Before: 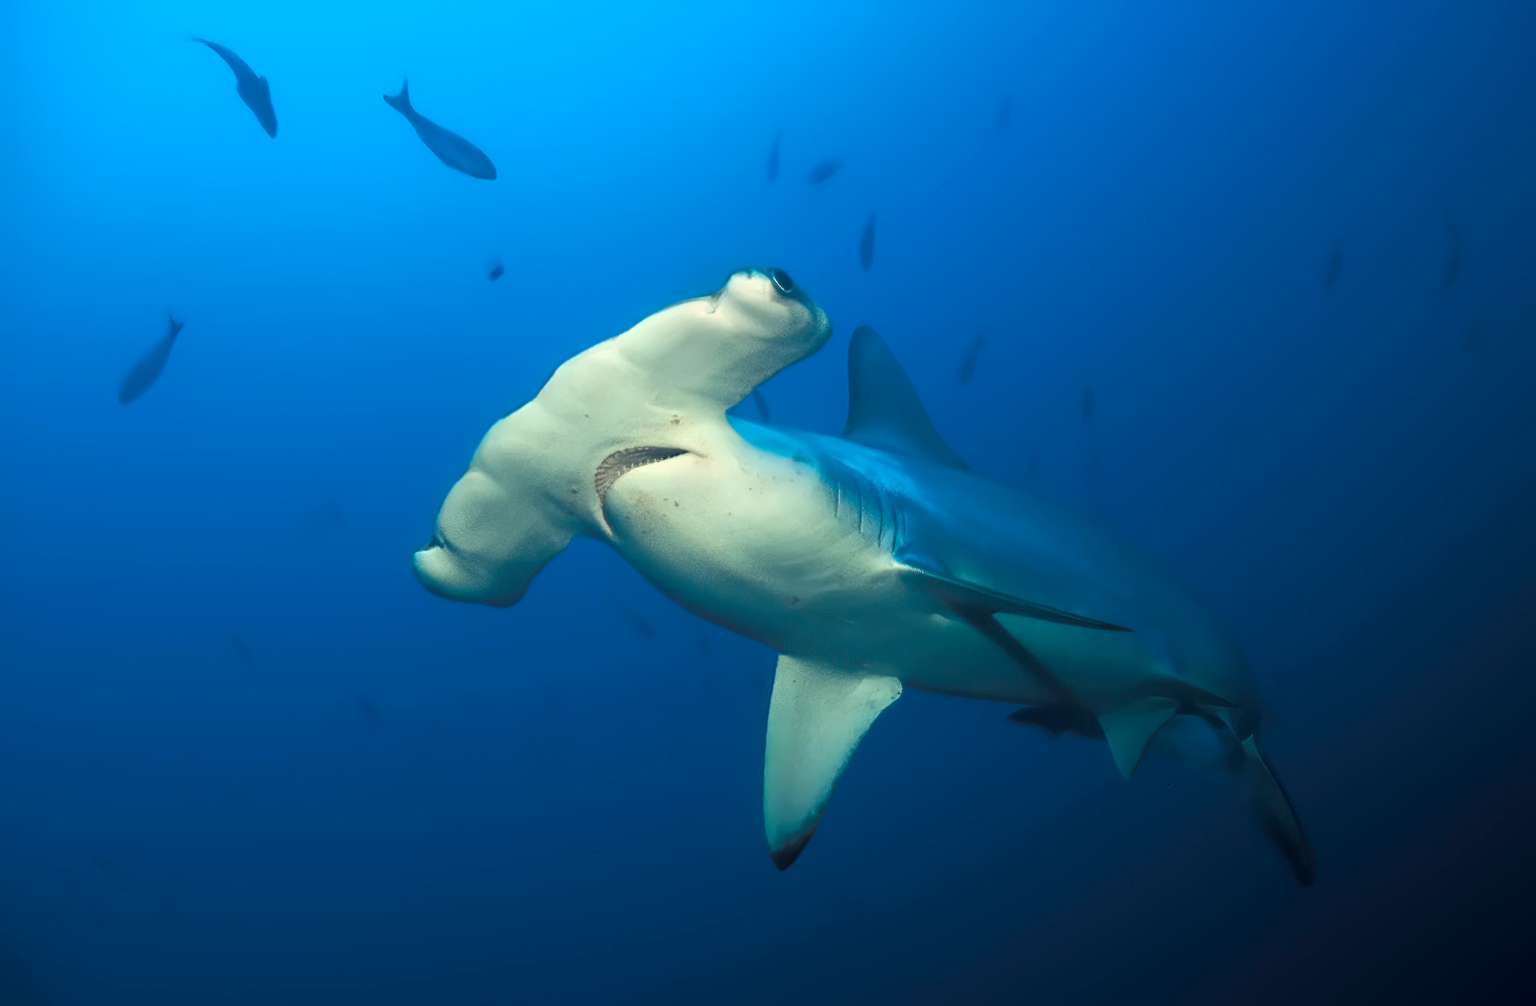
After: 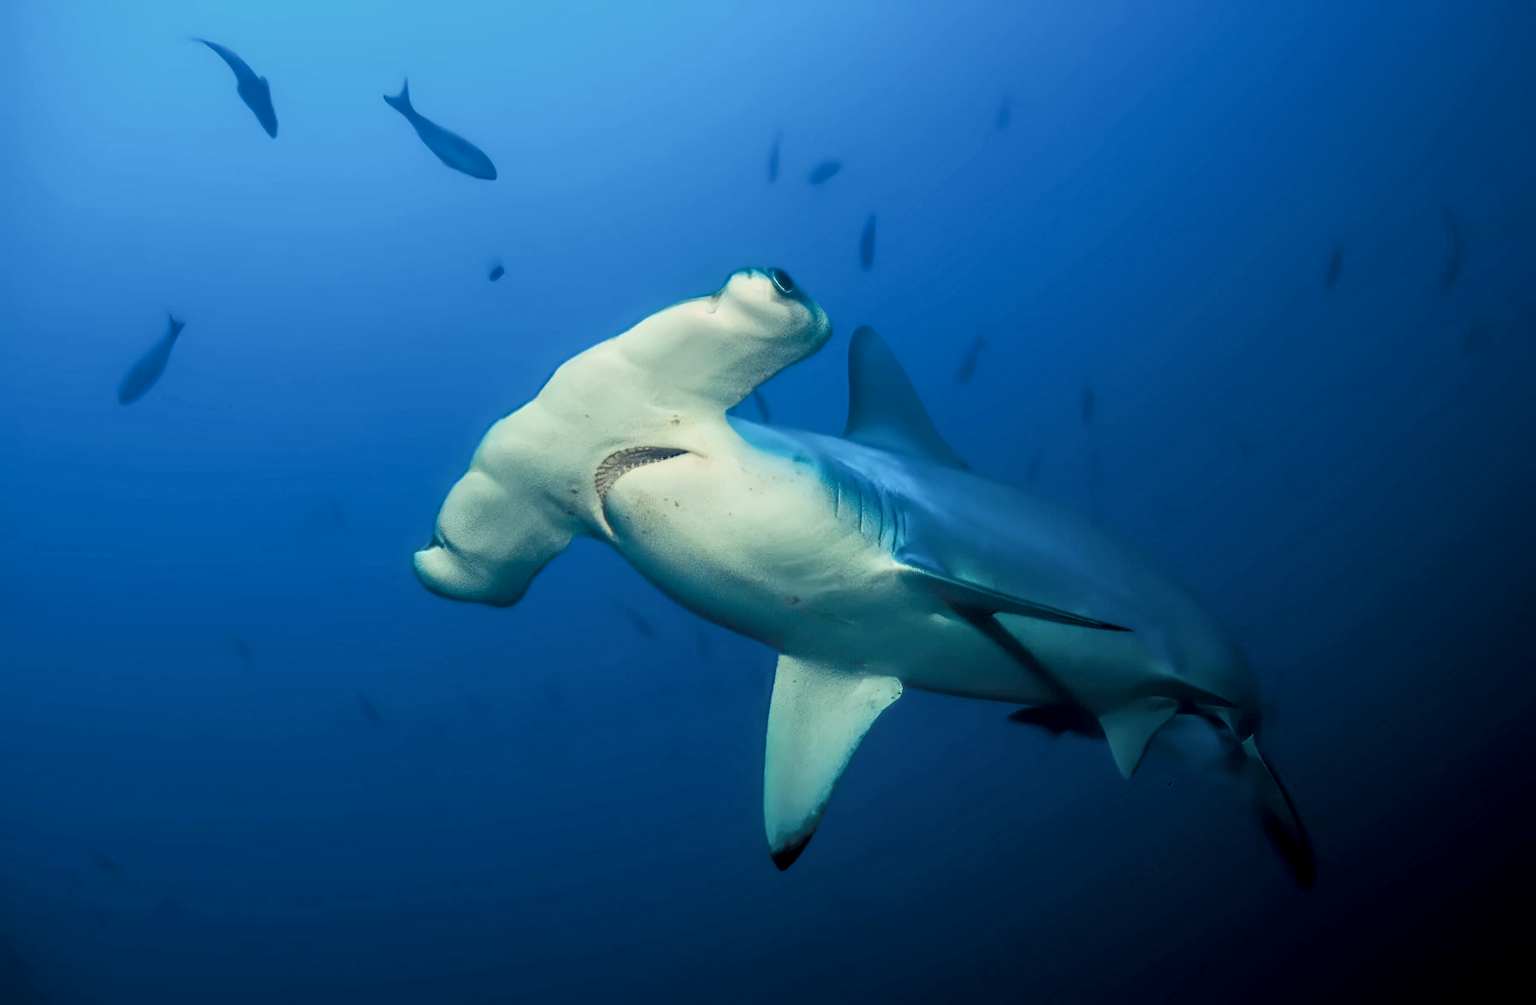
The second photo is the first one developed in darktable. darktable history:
local contrast: highlights 63%, detail 143%, midtone range 0.428
filmic rgb: black relative exposure -7.65 EV, white relative exposure 4.56 EV, hardness 3.61, contrast 1.061
